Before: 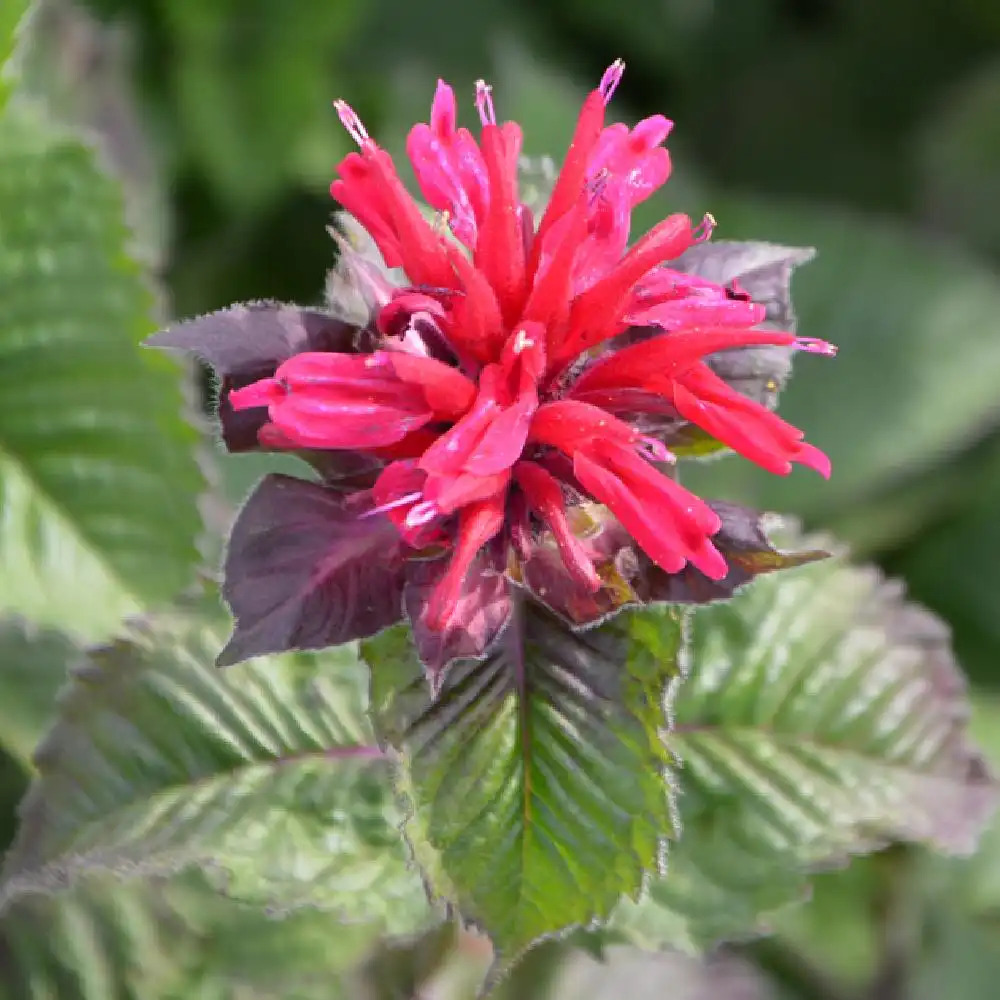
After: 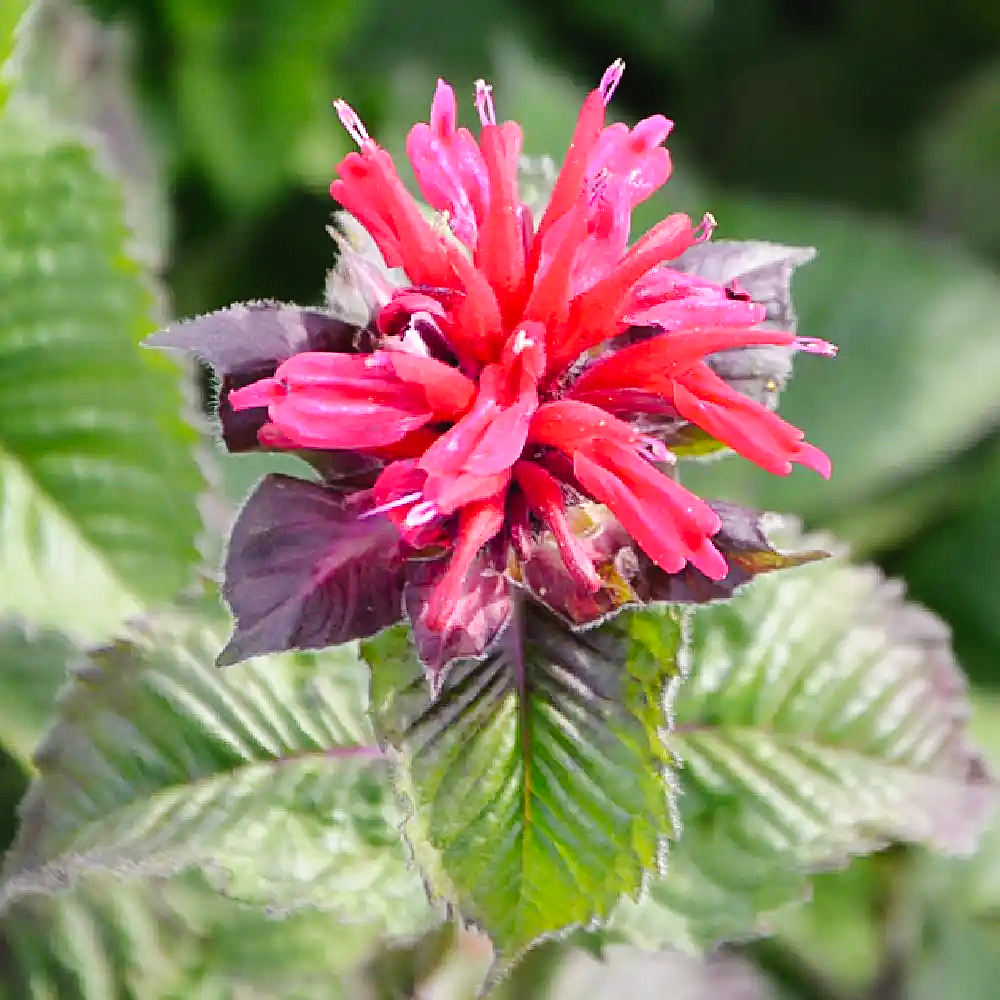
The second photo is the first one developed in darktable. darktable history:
sharpen: on, module defaults
tone curve: curves: ch0 [(0, 0.023) (0.087, 0.065) (0.184, 0.168) (0.45, 0.54) (0.57, 0.683) (0.722, 0.825) (0.877, 0.948) (1, 1)]; ch1 [(0, 0) (0.388, 0.369) (0.45, 0.43) (0.505, 0.509) (0.534, 0.528) (0.657, 0.655) (1, 1)]; ch2 [(0, 0) (0.314, 0.223) (0.427, 0.405) (0.5, 0.5) (0.55, 0.566) (0.625, 0.657) (1, 1)], preserve colors none
